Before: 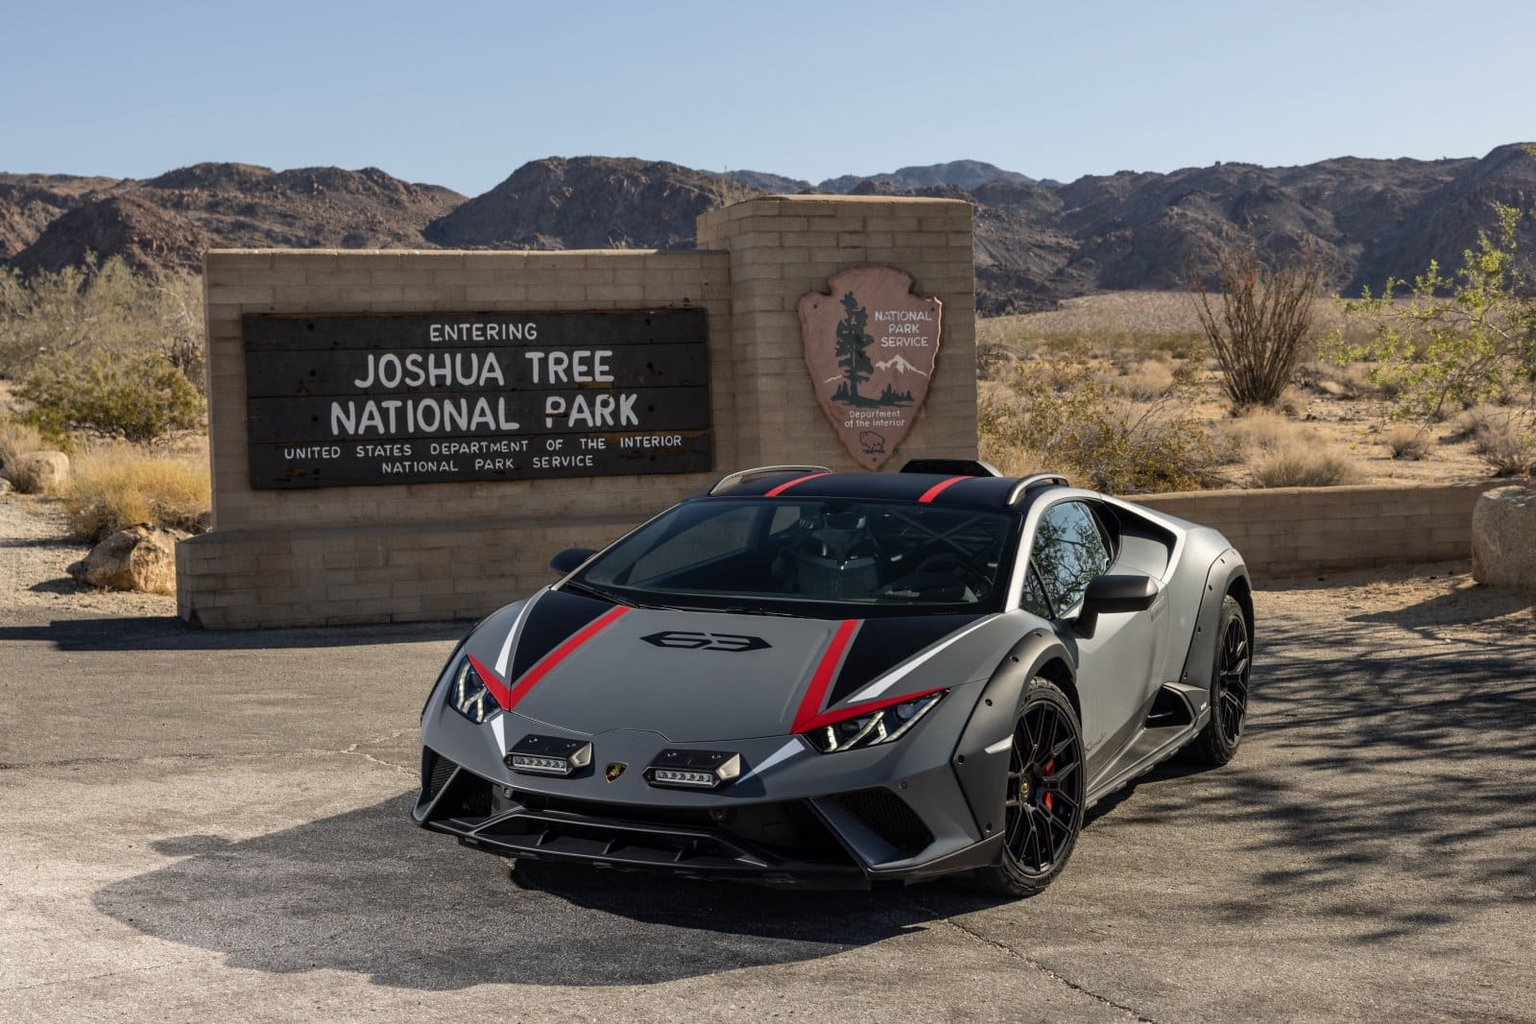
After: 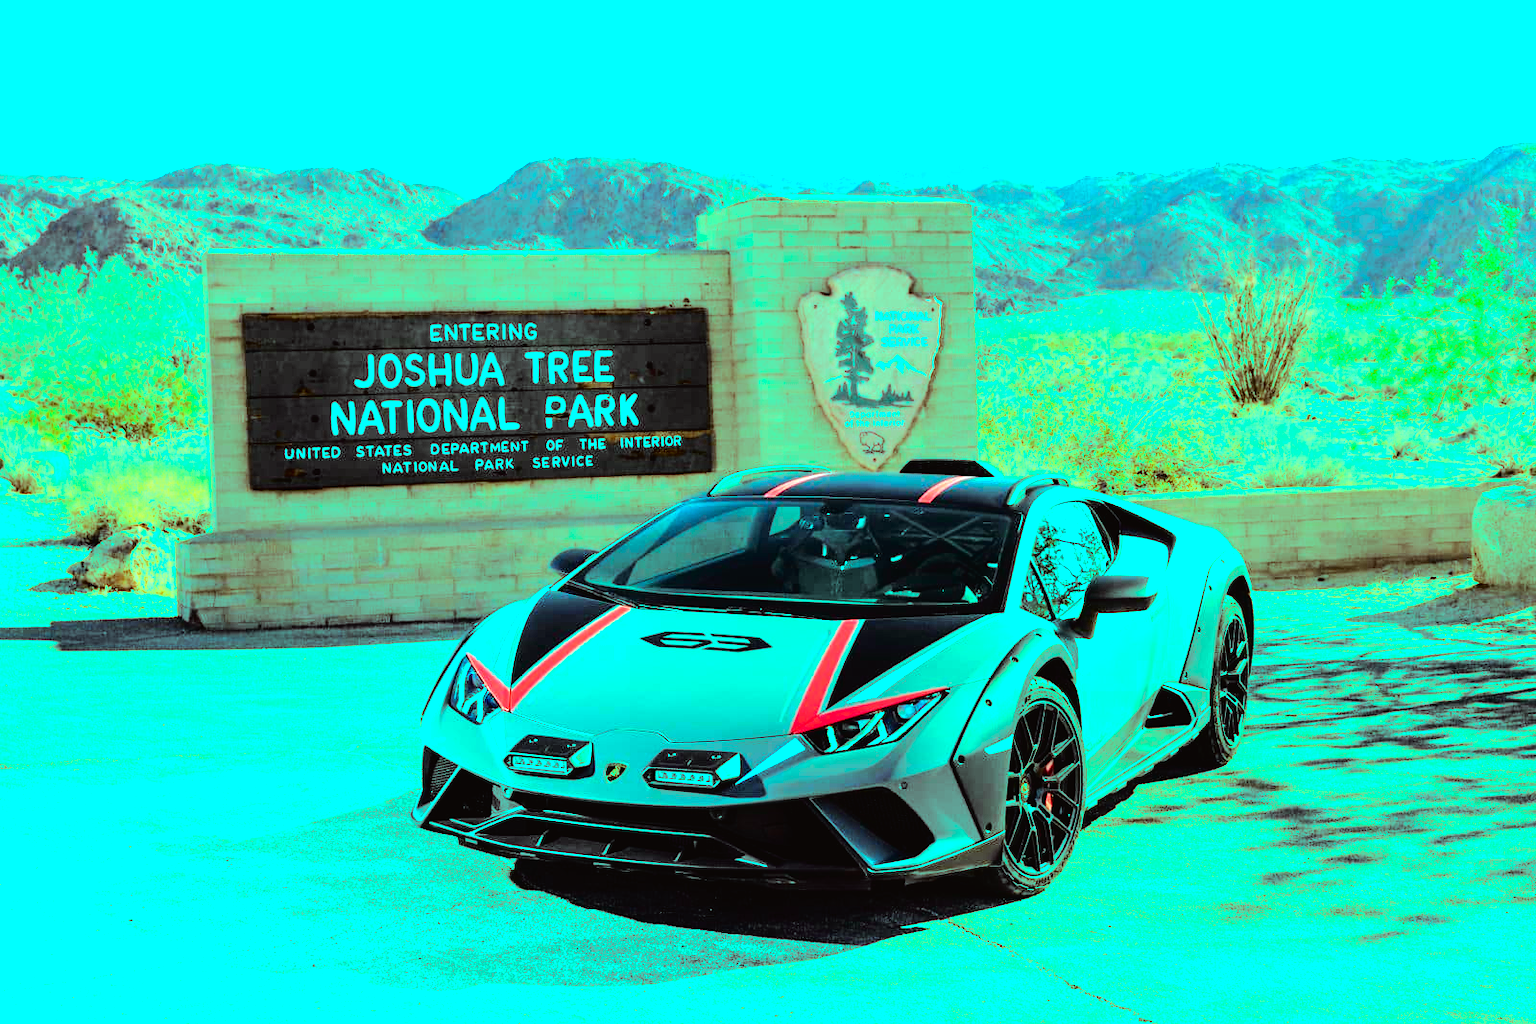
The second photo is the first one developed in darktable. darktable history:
tone equalizer: -8 EV -1.05 EV, -7 EV -0.98 EV, -6 EV -0.852 EV, -5 EV -0.589 EV, -3 EV 0.557 EV, -2 EV 0.838 EV, -1 EV 0.993 EV, +0 EV 1.08 EV, mask exposure compensation -0.486 EV
color balance rgb: shadows lift › hue 87.12°, highlights gain › luminance 20.18%, highlights gain › chroma 13.117%, highlights gain › hue 176.44°, global offset › luminance -0.304%, global offset › hue 258.62°, perceptual saturation grading › global saturation 29.547%
tone curve: curves: ch0 [(0, 0.019) (0.066, 0.043) (0.189, 0.182) (0.359, 0.417) (0.485, 0.576) (0.656, 0.734) (0.851, 0.861) (0.997, 0.959)]; ch1 [(0, 0) (0.179, 0.123) (0.381, 0.36) (0.425, 0.41) (0.474, 0.472) (0.499, 0.501) (0.514, 0.517) (0.571, 0.584) (0.649, 0.677) (0.812, 0.856) (1, 1)]; ch2 [(0, 0) (0.246, 0.214) (0.421, 0.427) (0.459, 0.484) (0.5, 0.504) (0.518, 0.523) (0.529, 0.544) (0.56, 0.581) (0.617, 0.631) (0.744, 0.734) (0.867, 0.821) (0.993, 0.889)], color space Lab, independent channels, preserve colors none
exposure: black level correction 0, exposure 1.371 EV, compensate exposure bias true, compensate highlight preservation false
